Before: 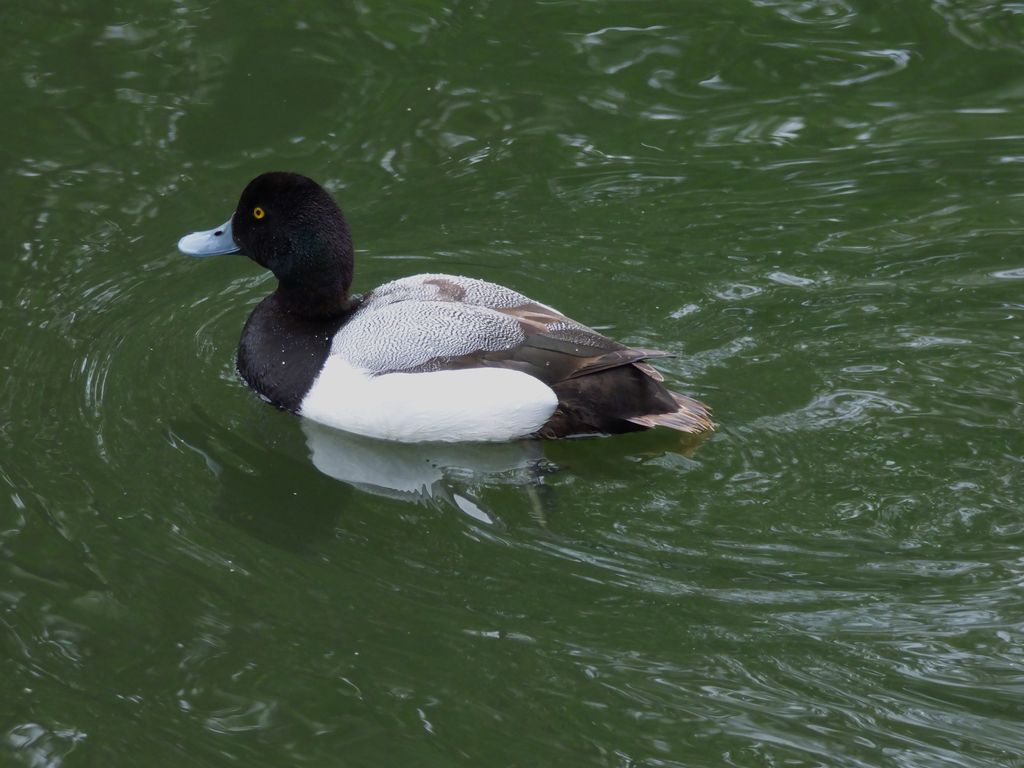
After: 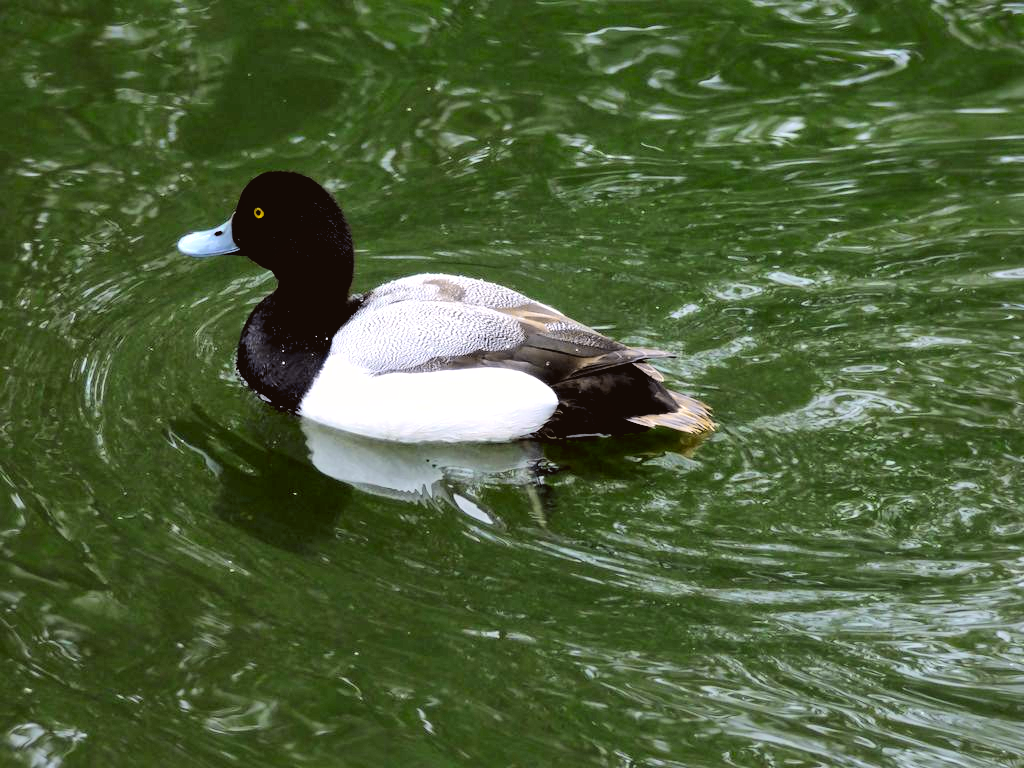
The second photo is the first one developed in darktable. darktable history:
tone curve: curves: ch0 [(0.003, 0.023) (0.071, 0.052) (0.236, 0.197) (0.466, 0.557) (0.631, 0.764) (0.806, 0.906) (1, 1)]; ch1 [(0, 0) (0.262, 0.227) (0.417, 0.386) (0.469, 0.467) (0.502, 0.51) (0.528, 0.521) (0.573, 0.555) (0.605, 0.621) (0.644, 0.671) (0.686, 0.728) (0.994, 0.987)]; ch2 [(0, 0) (0.262, 0.188) (0.385, 0.353) (0.427, 0.424) (0.495, 0.502) (0.531, 0.555) (0.583, 0.632) (0.644, 0.748) (1, 1)], color space Lab, independent channels, preserve colors none
rgb levels: levels [[0.034, 0.472, 0.904], [0, 0.5, 1], [0, 0.5, 1]]
exposure: exposure 0.6 EV, compensate highlight preservation false
shadows and highlights: on, module defaults
